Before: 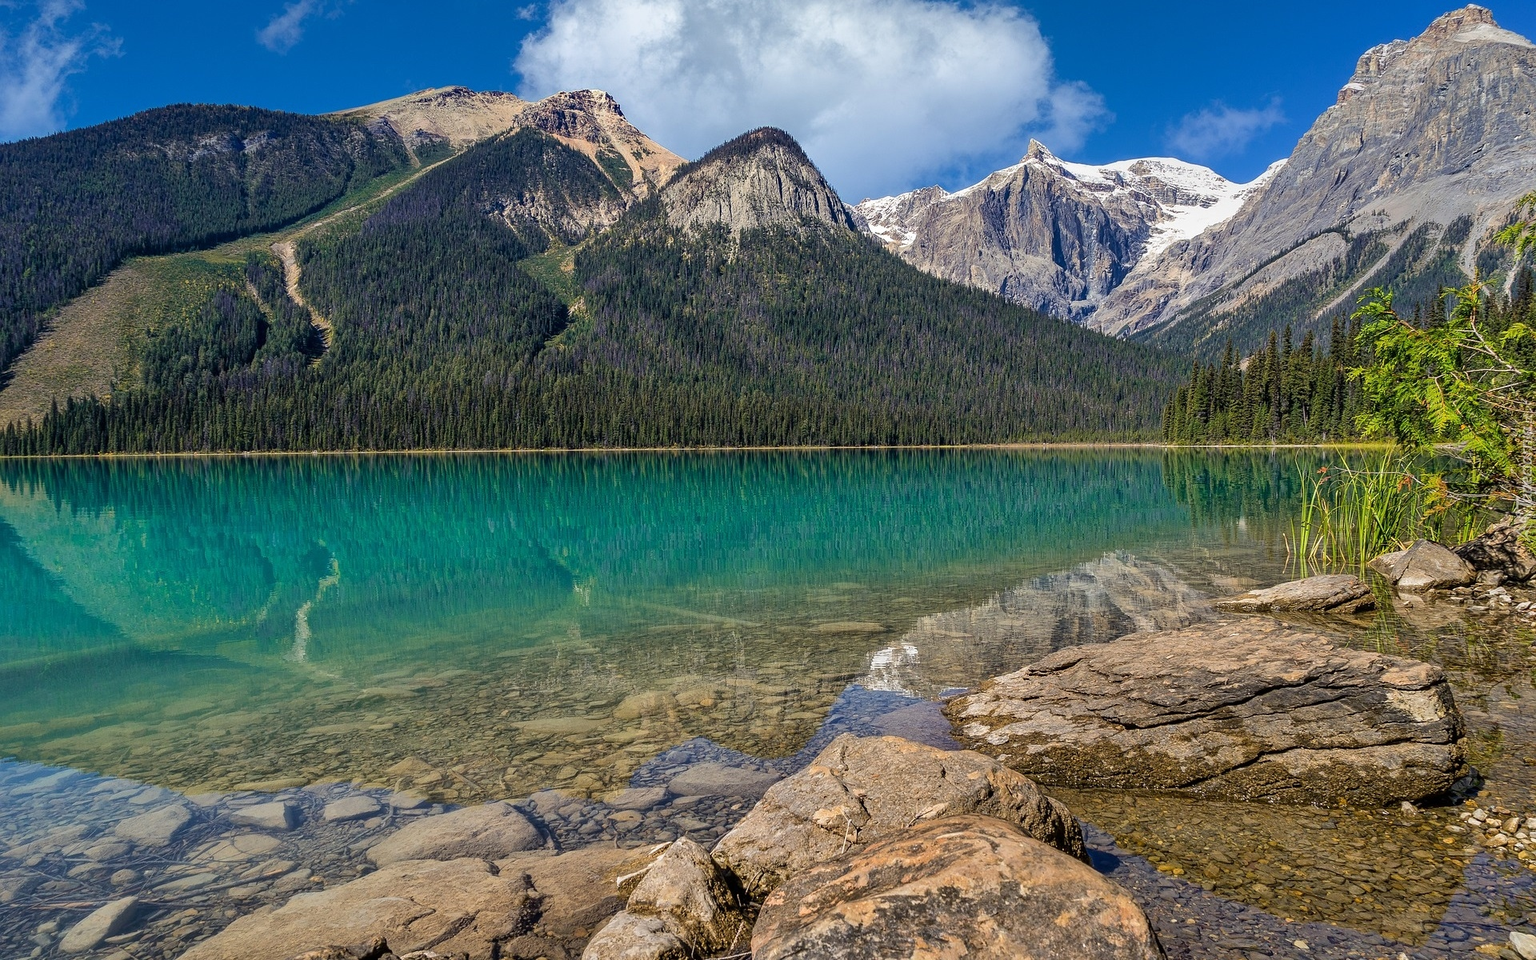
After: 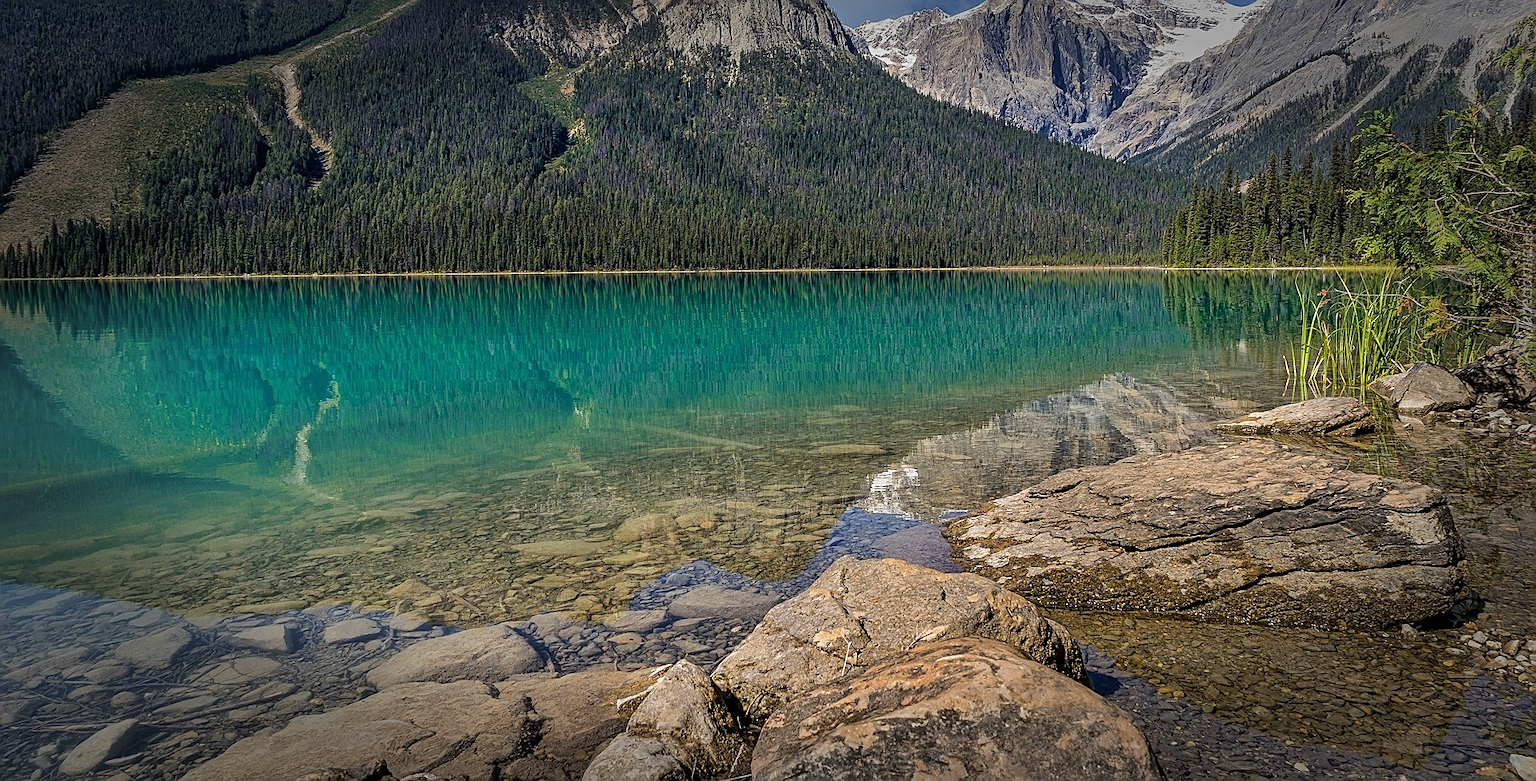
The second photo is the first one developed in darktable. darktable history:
sharpen: on, module defaults
crop and rotate: top 18.507%
vignetting: fall-off start 66.7%, fall-off radius 39.74%, brightness -0.576, saturation -0.258, automatic ratio true, width/height ratio 0.671, dithering 16-bit output
